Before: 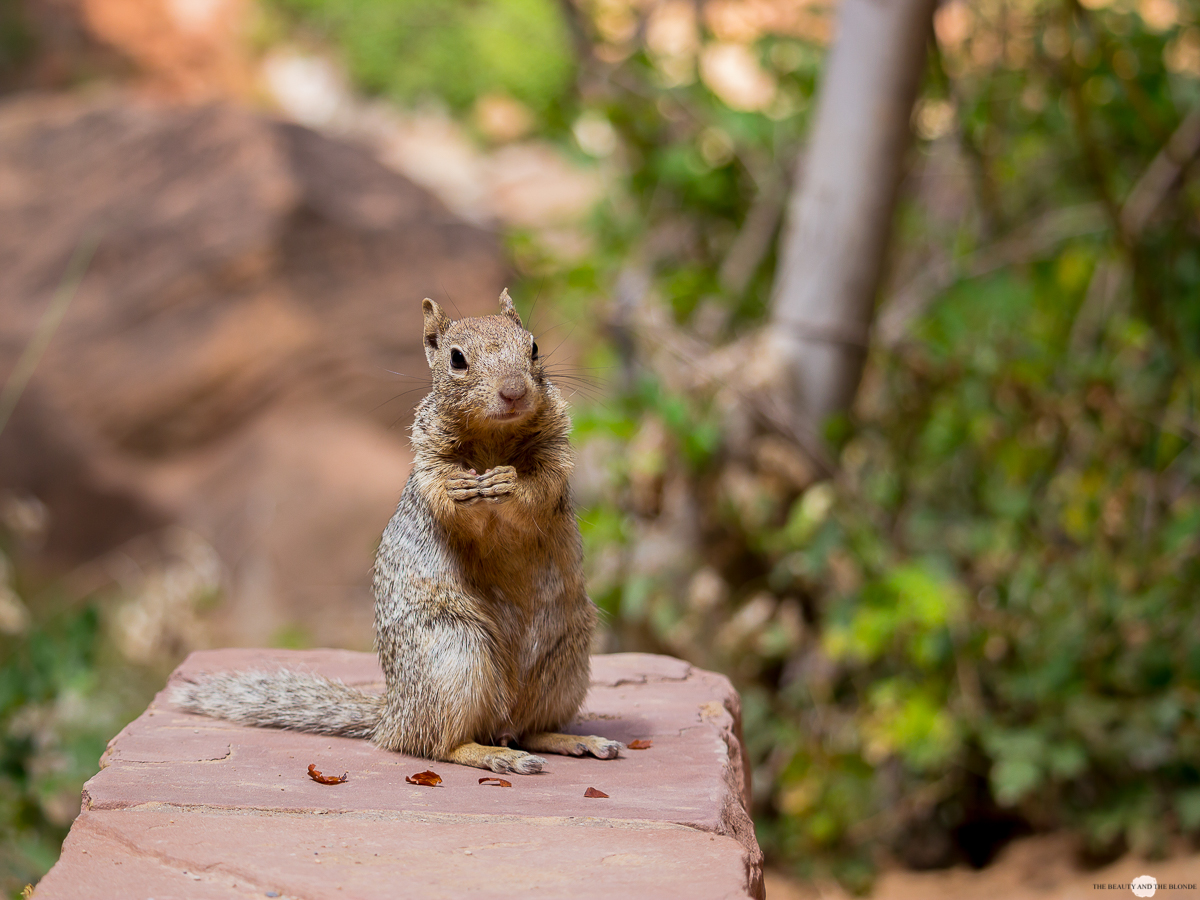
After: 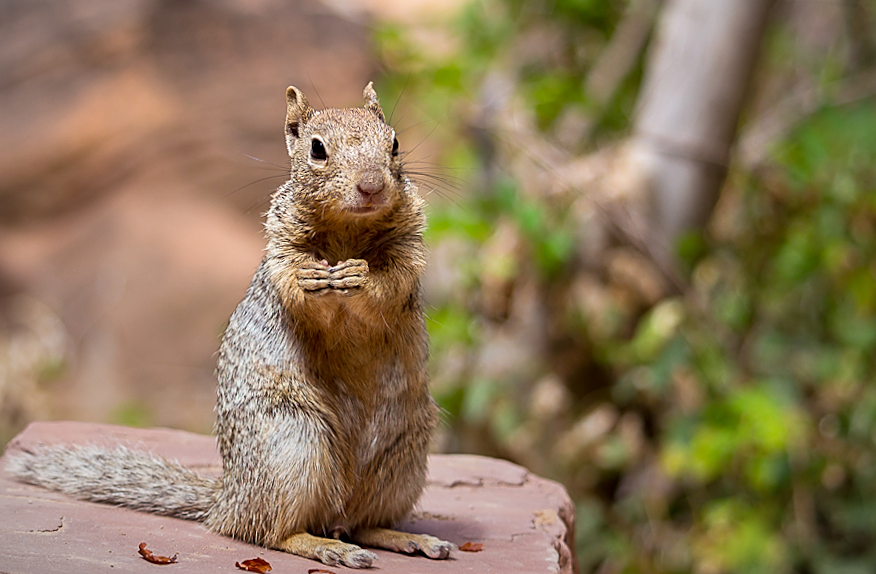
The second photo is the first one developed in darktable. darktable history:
crop and rotate: angle -3.37°, left 9.79%, top 20.73%, right 12.42%, bottom 11.82%
graduated density: rotation -180°, offset 24.95
exposure: exposure 0.3 EV, compensate highlight preservation false
rotate and perspective: rotation 0.8°, automatic cropping off
sharpen: on, module defaults
vignetting: fall-off start 100%, brightness -0.282, width/height ratio 1.31
